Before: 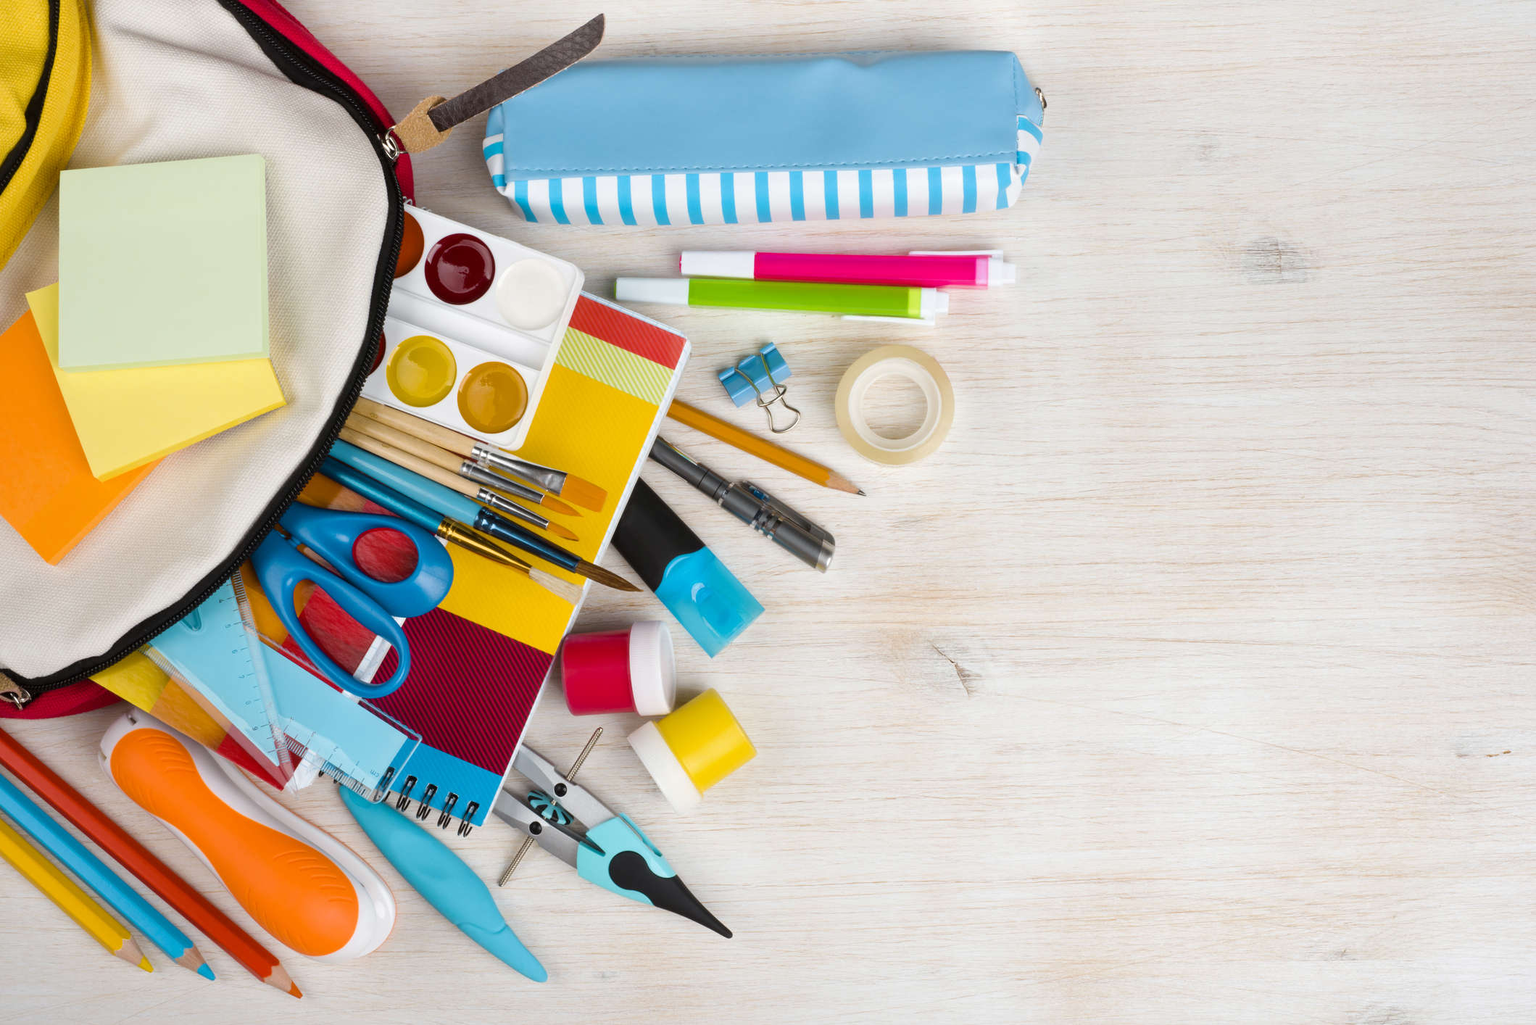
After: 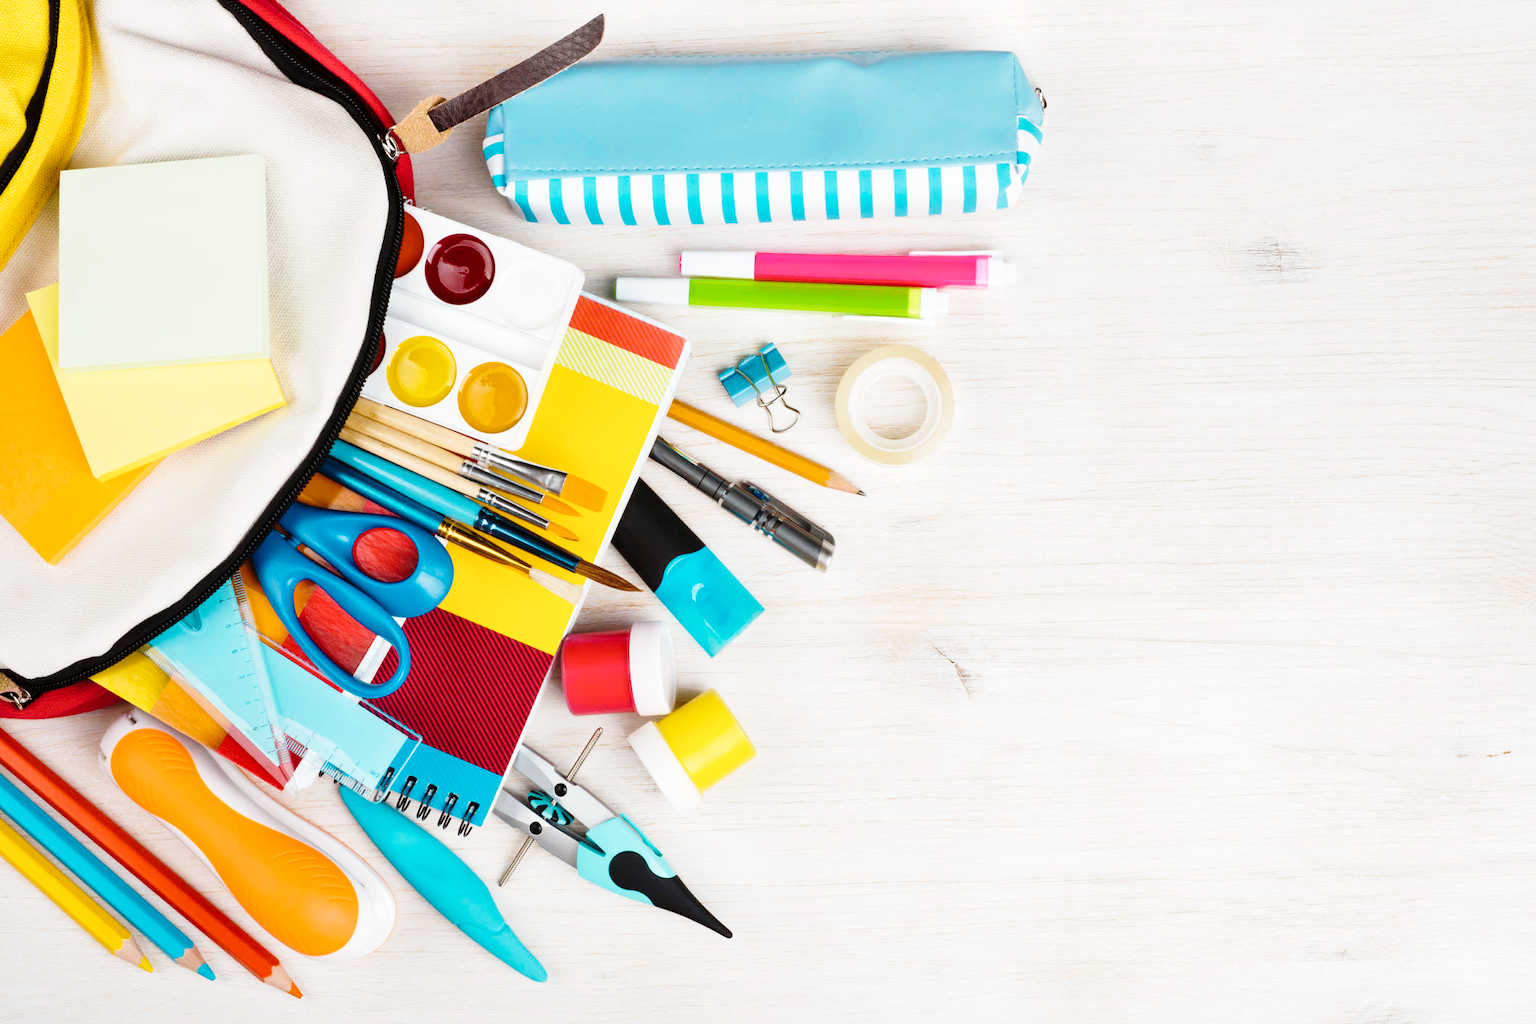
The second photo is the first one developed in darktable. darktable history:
base curve: curves: ch0 [(0, 0) (0.028, 0.03) (0.121, 0.232) (0.46, 0.748) (0.859, 0.968) (1, 1)], preserve colors none
tone equalizer: edges refinement/feathering 500, mask exposure compensation -1.57 EV, preserve details no
shadows and highlights: shadows 36.72, highlights -27.28, soften with gaussian
contrast brightness saturation: saturation -0.15
